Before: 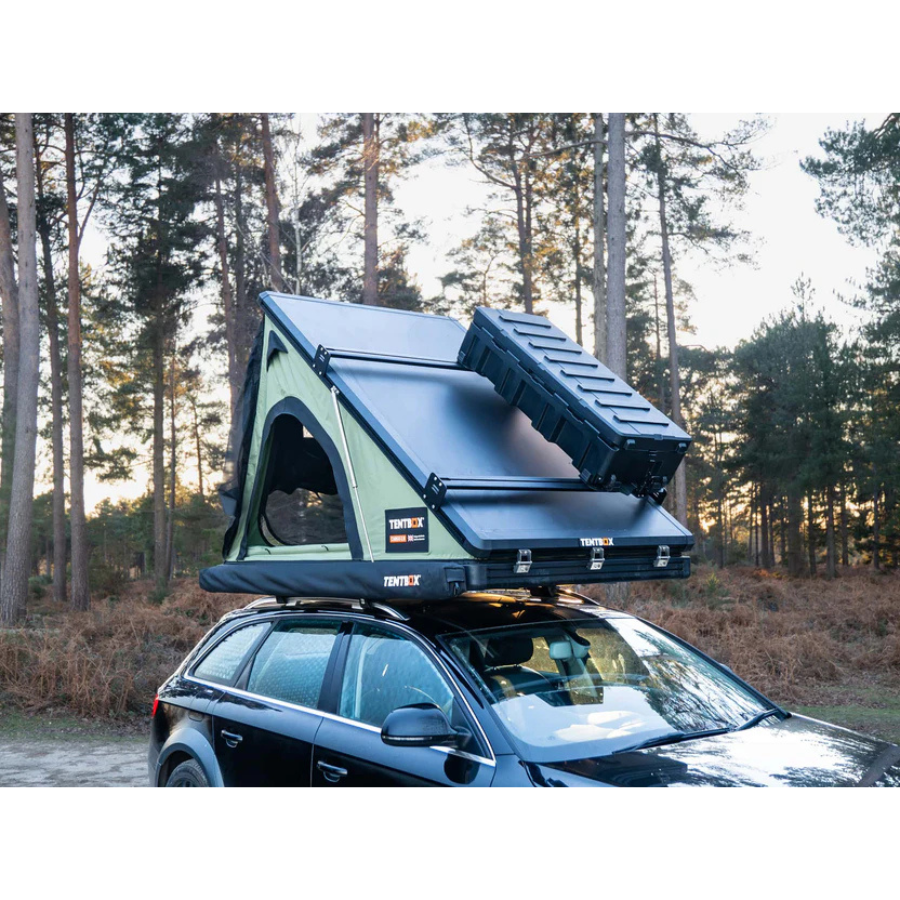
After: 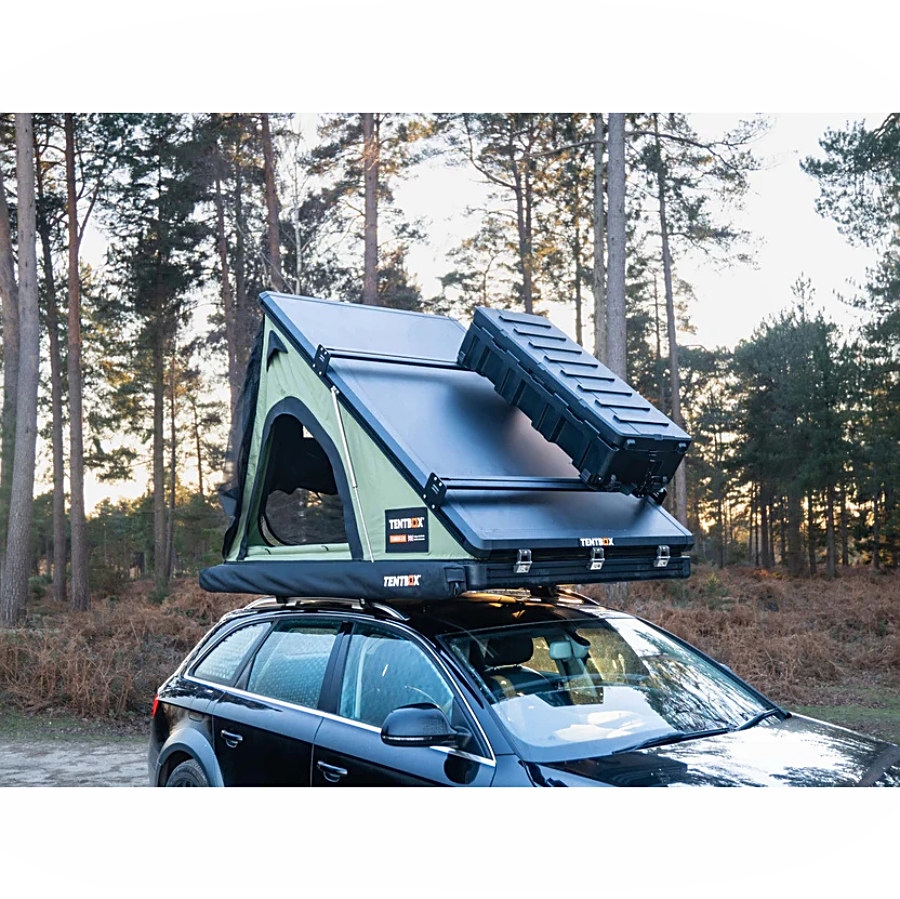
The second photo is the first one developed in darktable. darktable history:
crop: bottom 0.067%
local contrast: mode bilateral grid, contrast 100, coarseness 99, detail 89%, midtone range 0.2
sharpen: on, module defaults
